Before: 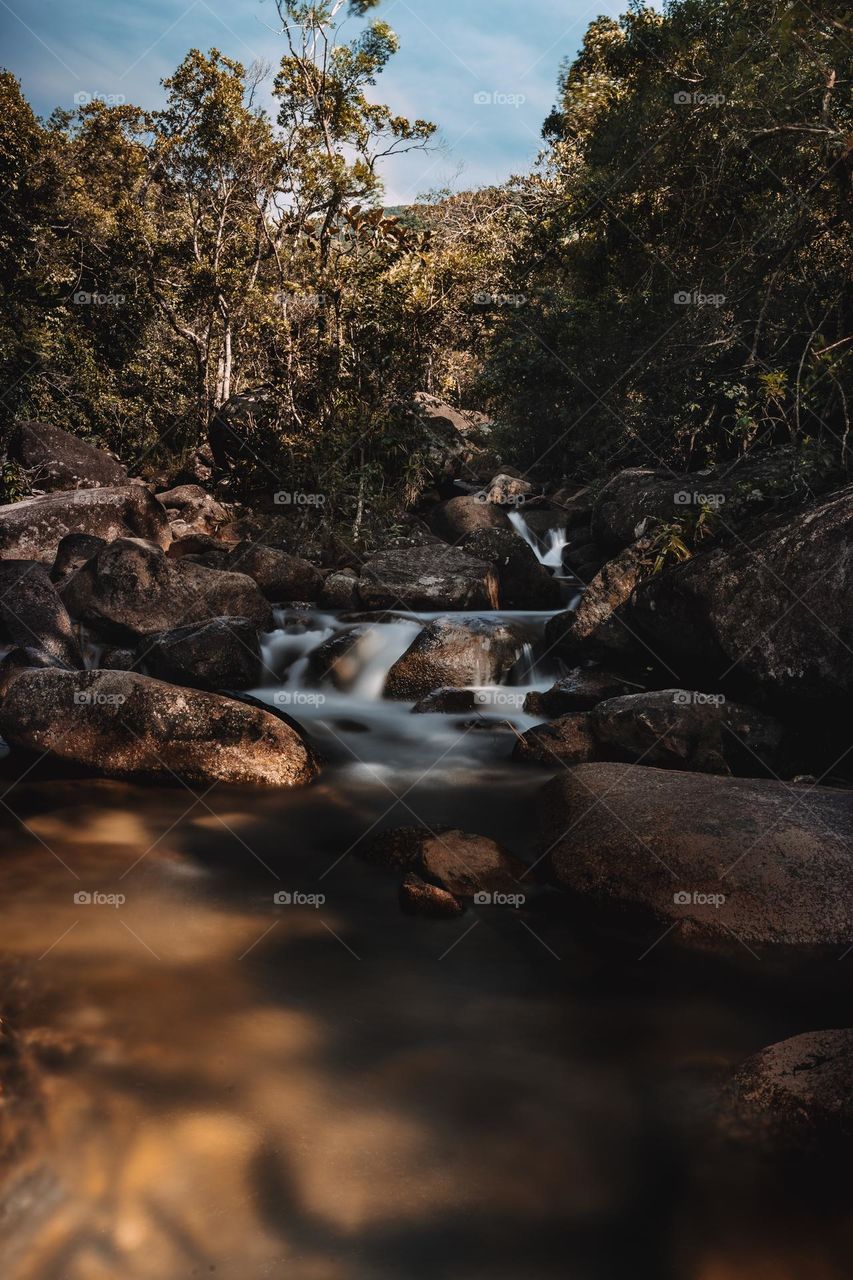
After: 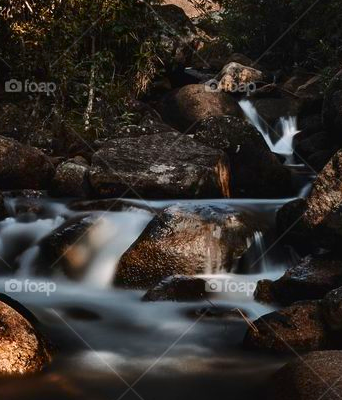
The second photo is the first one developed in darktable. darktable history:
crop: left 31.612%, top 32.259%, right 27.516%, bottom 35.563%
exposure: compensate highlight preservation false
contrast brightness saturation: contrast 0.172, saturation 0.304
